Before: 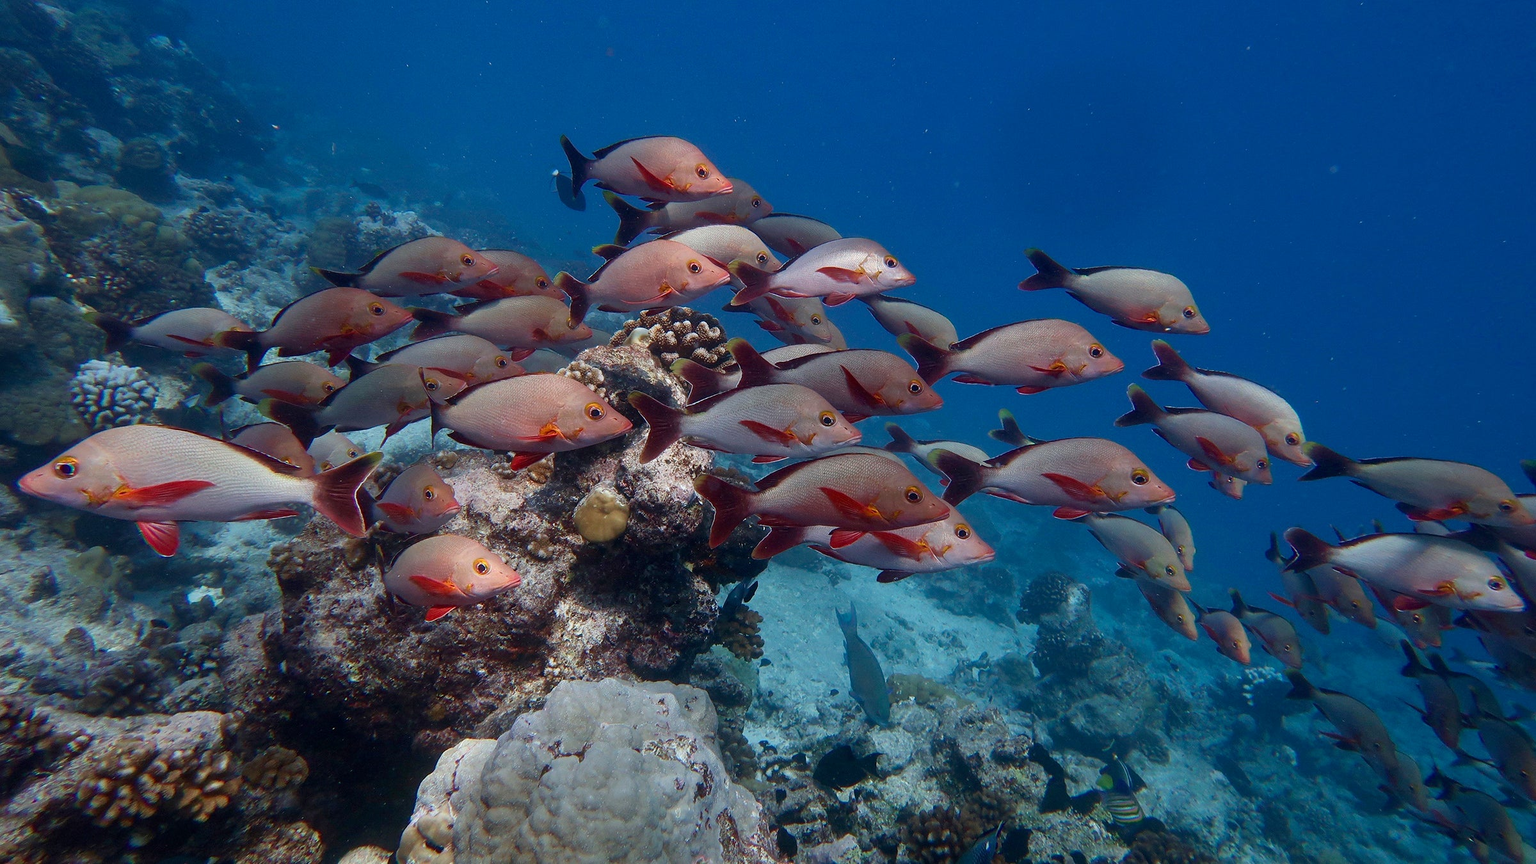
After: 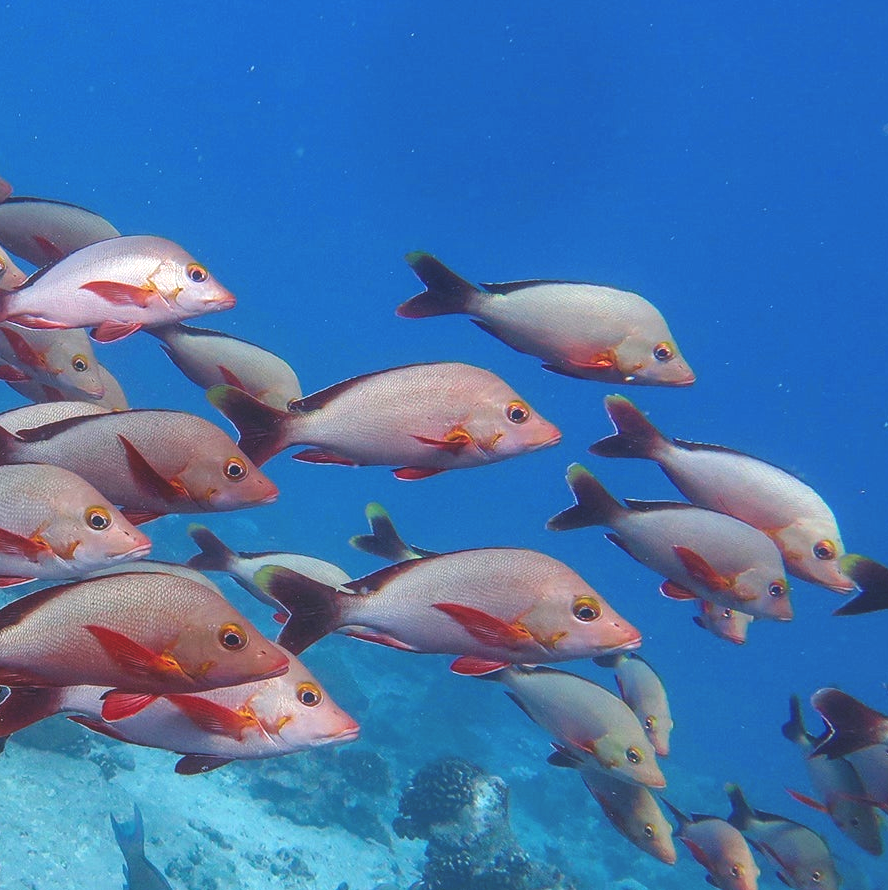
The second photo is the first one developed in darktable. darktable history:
contrast equalizer: octaves 7, y [[0.5, 0.5, 0.472, 0.5, 0.5, 0.5], [0.5 ×6], [0.5 ×6], [0 ×6], [0 ×6]]
local contrast: on, module defaults
levels: levels [0.044, 0.416, 0.908]
crop and rotate: left 49.823%, top 10.145%, right 13.161%, bottom 23.893%
exposure: black level correction -0.015, compensate exposure bias true, compensate highlight preservation false
